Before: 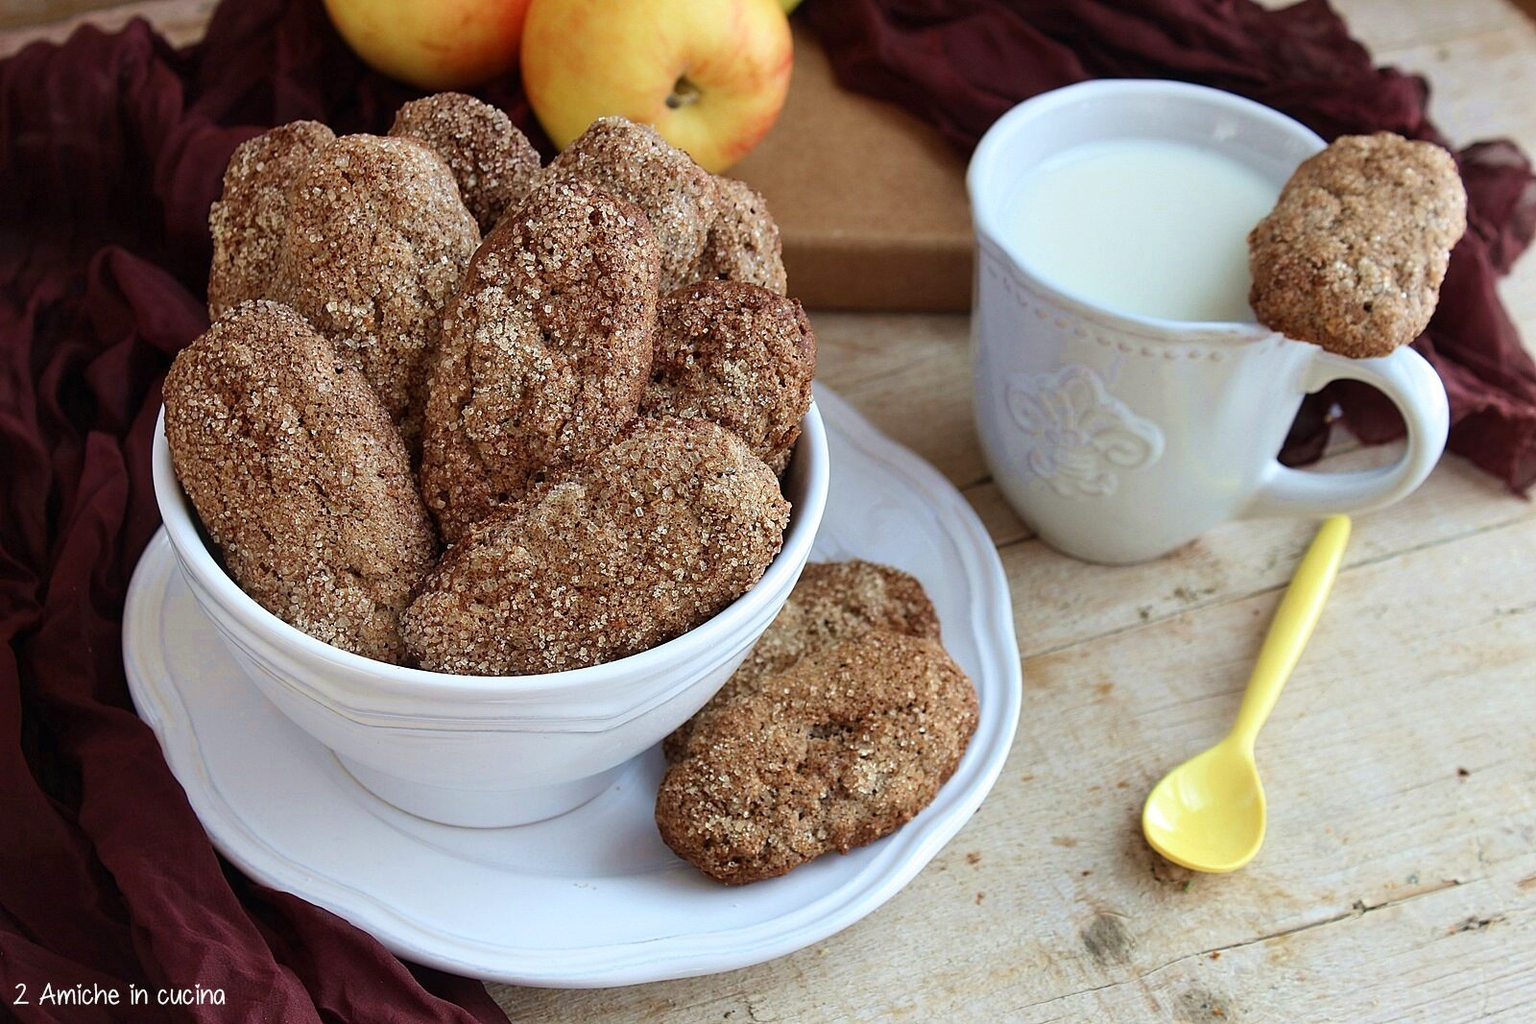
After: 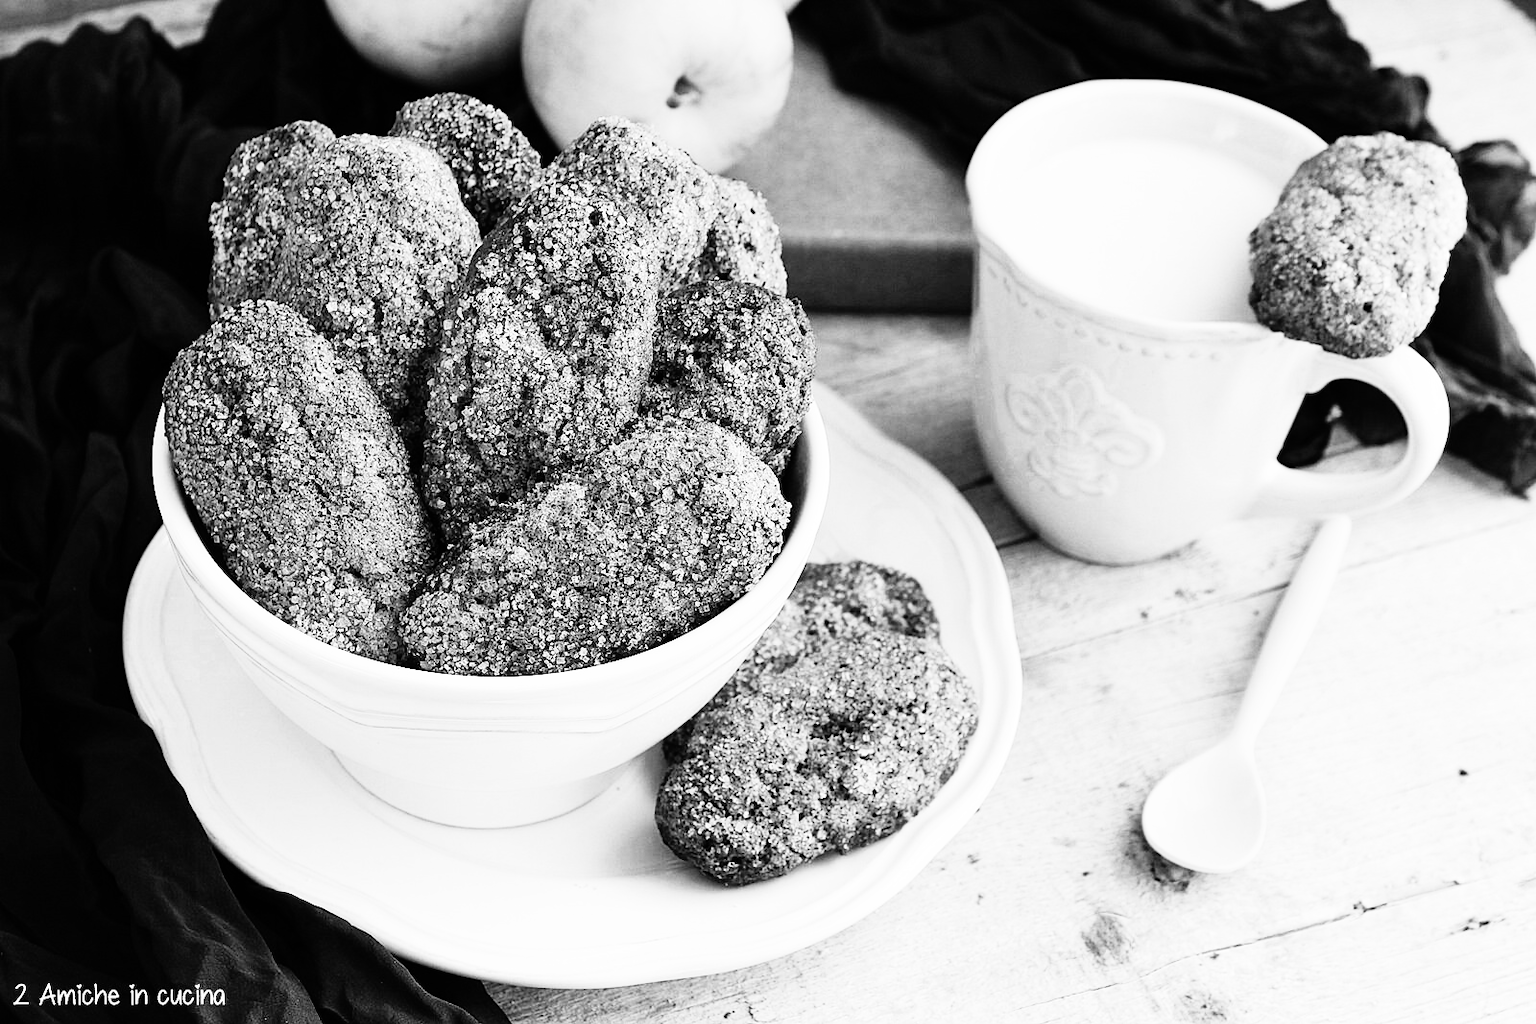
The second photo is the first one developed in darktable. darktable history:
monochrome: on, module defaults
rgb curve: curves: ch0 [(0, 0) (0.21, 0.15) (0.24, 0.21) (0.5, 0.75) (0.75, 0.96) (0.89, 0.99) (1, 1)]; ch1 [(0, 0.02) (0.21, 0.13) (0.25, 0.2) (0.5, 0.67) (0.75, 0.9) (0.89, 0.97) (1, 1)]; ch2 [(0, 0.02) (0.21, 0.13) (0.25, 0.2) (0.5, 0.67) (0.75, 0.9) (0.89, 0.97) (1, 1)], compensate middle gray true
